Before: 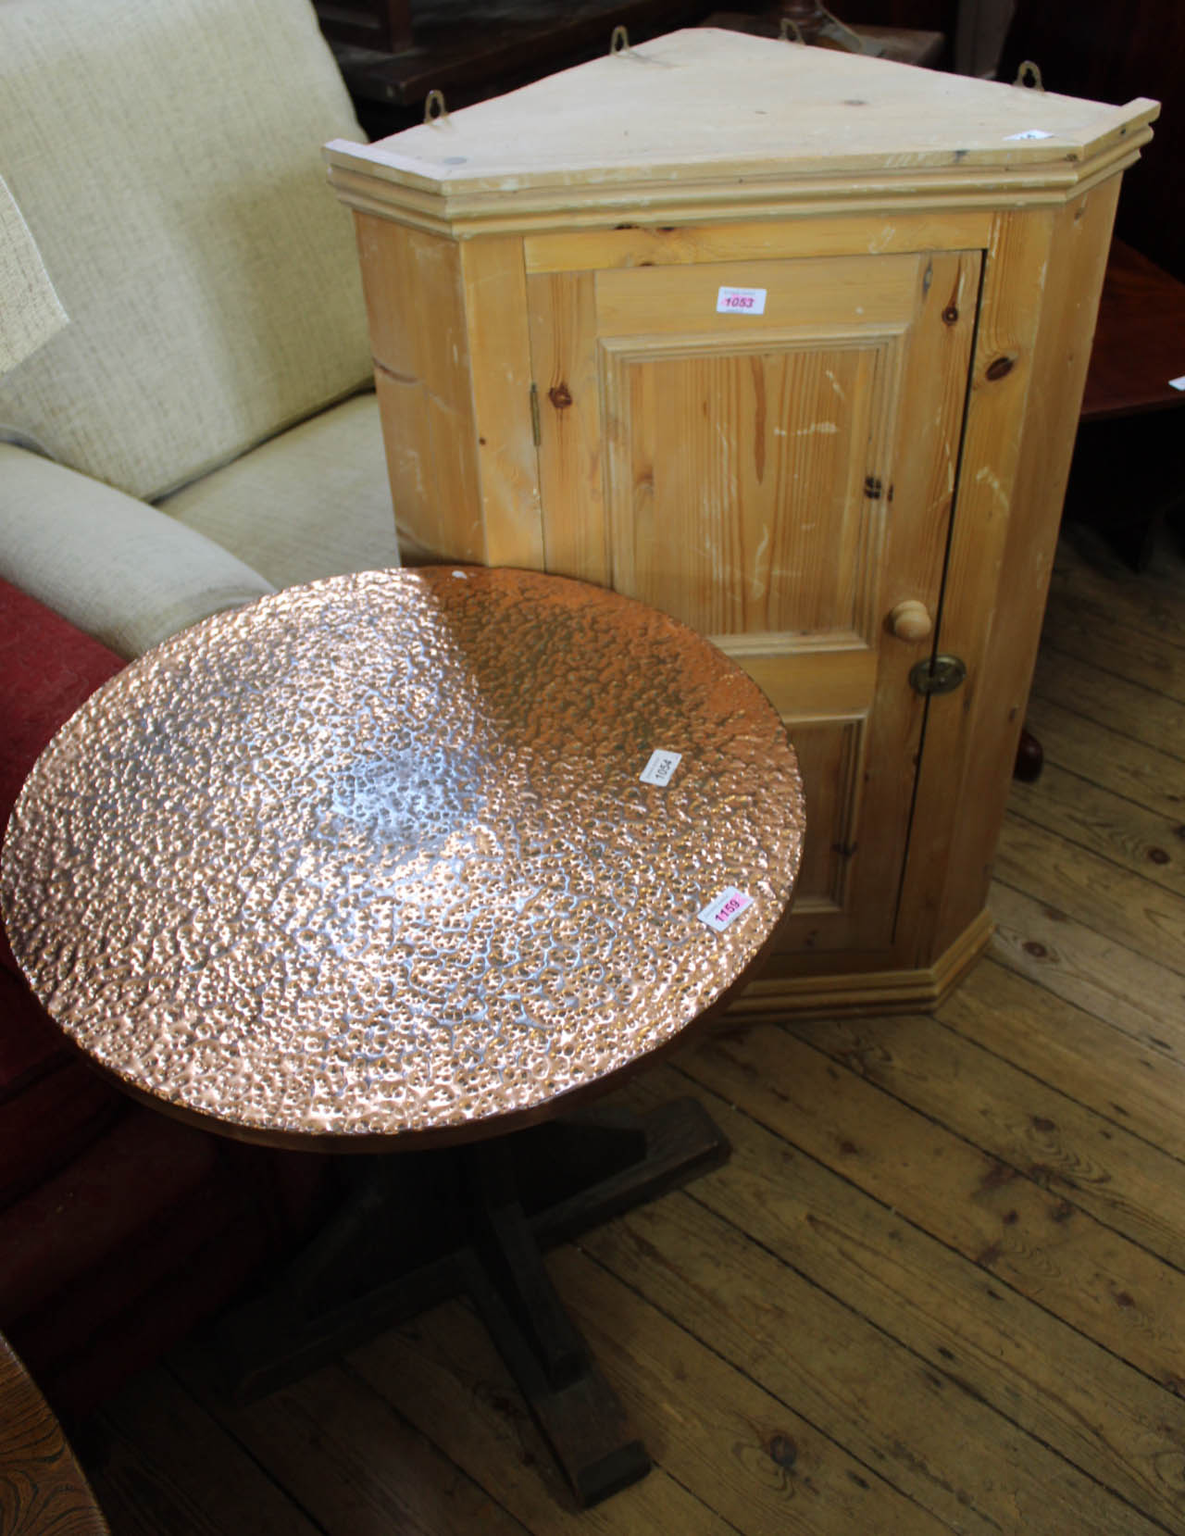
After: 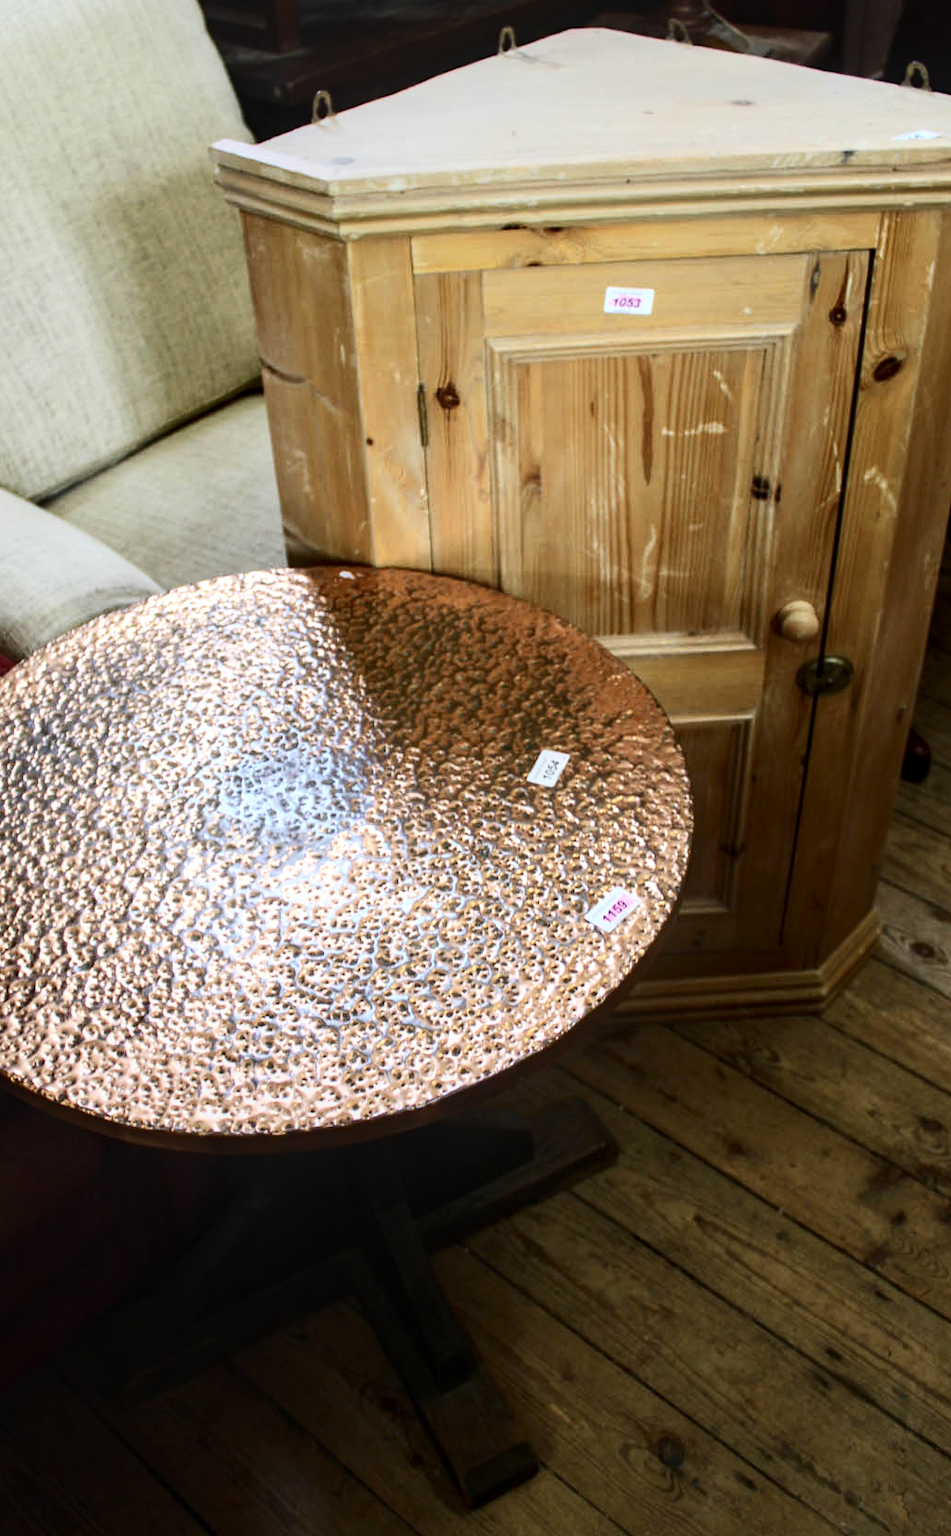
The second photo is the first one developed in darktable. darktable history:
contrast brightness saturation: contrast 0.379, brightness 0.108
crop and rotate: left 9.571%, right 10.142%
local contrast: detail 130%
